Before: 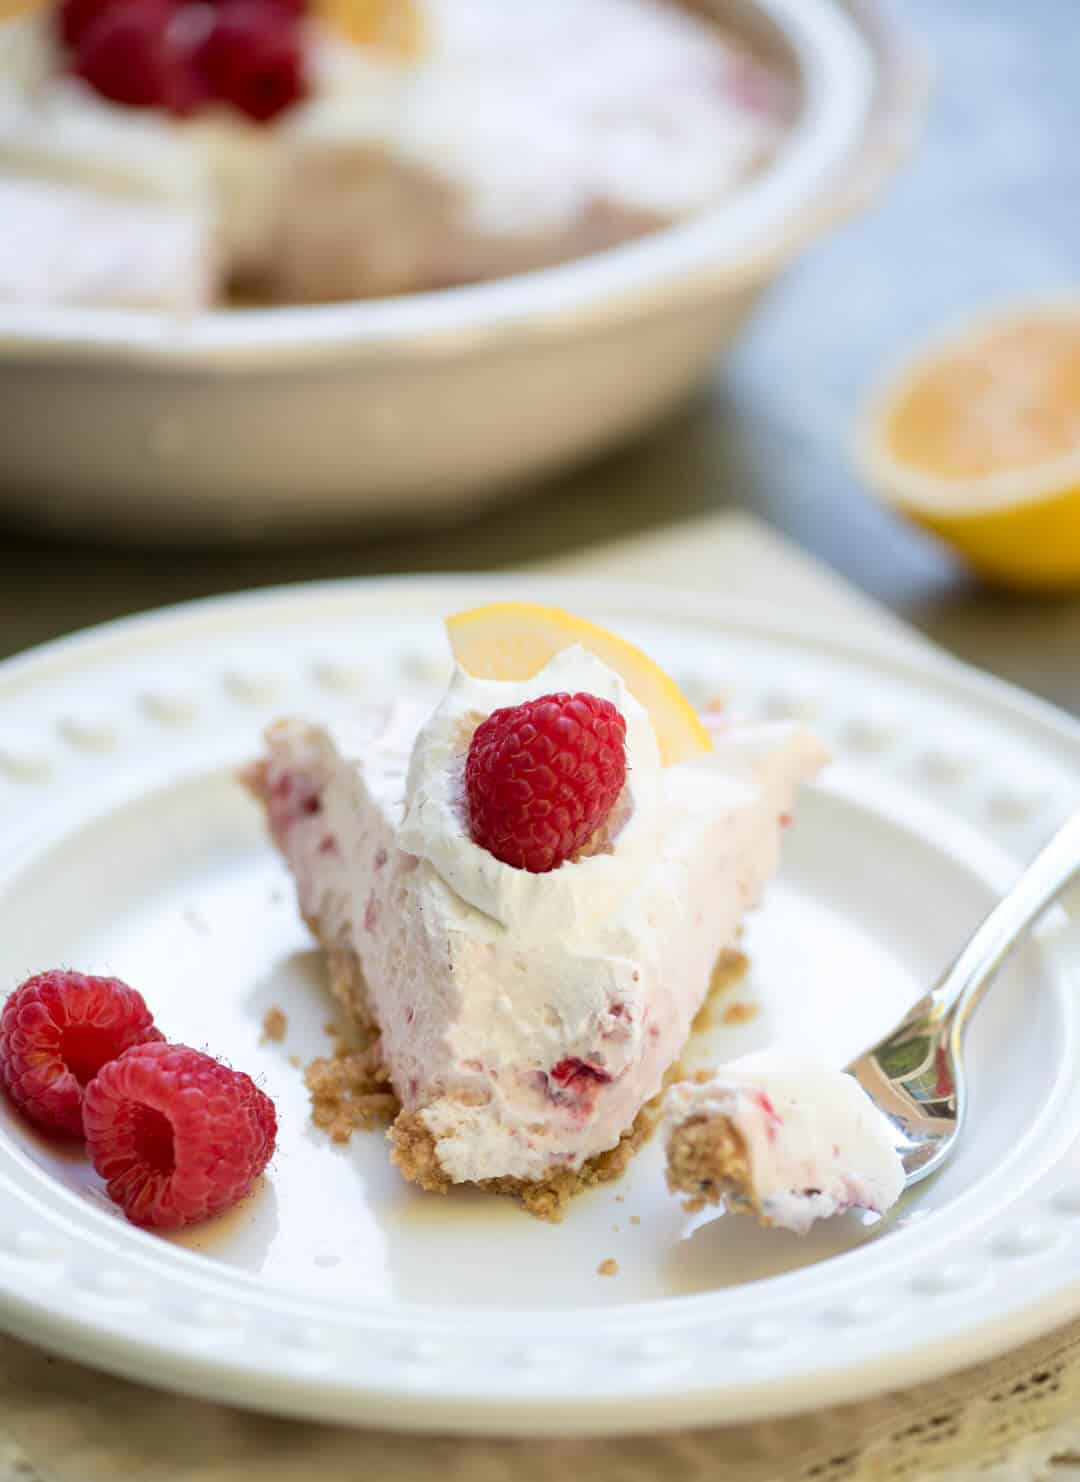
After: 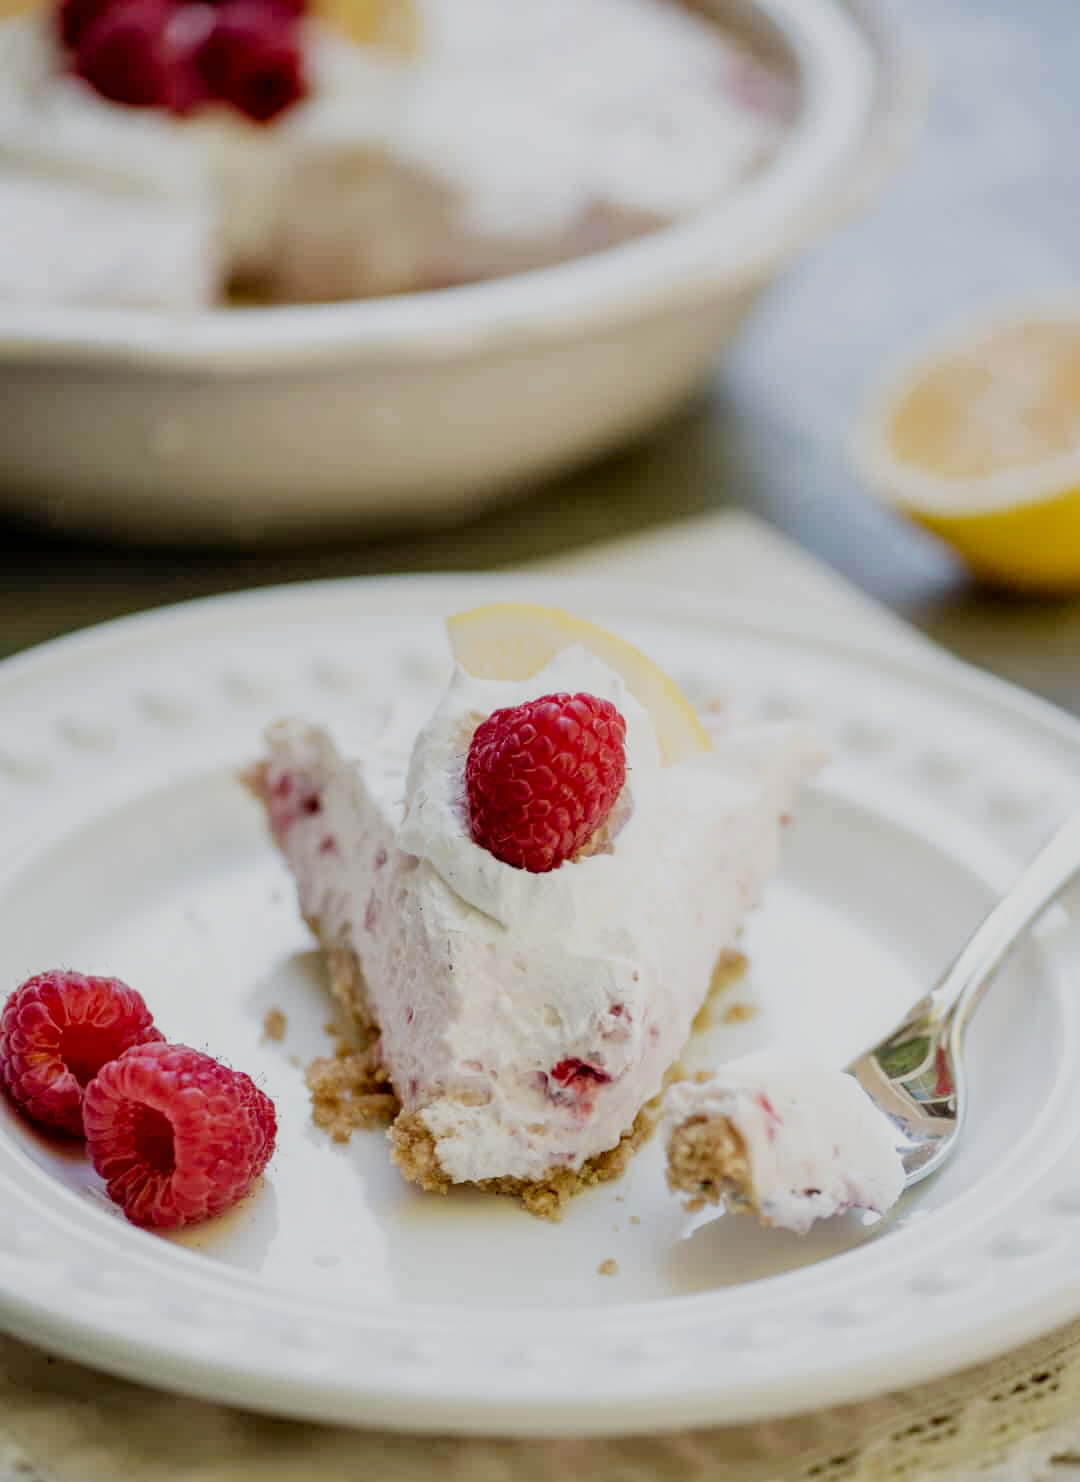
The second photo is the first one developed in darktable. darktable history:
local contrast: on, module defaults
filmic rgb: black relative exposure -7.65 EV, white relative exposure 4.56 EV, threshold 5.94 EV, hardness 3.61, add noise in highlights 0.002, preserve chrominance no, color science v3 (2019), use custom middle-gray values true, contrast in highlights soft, enable highlight reconstruction true
